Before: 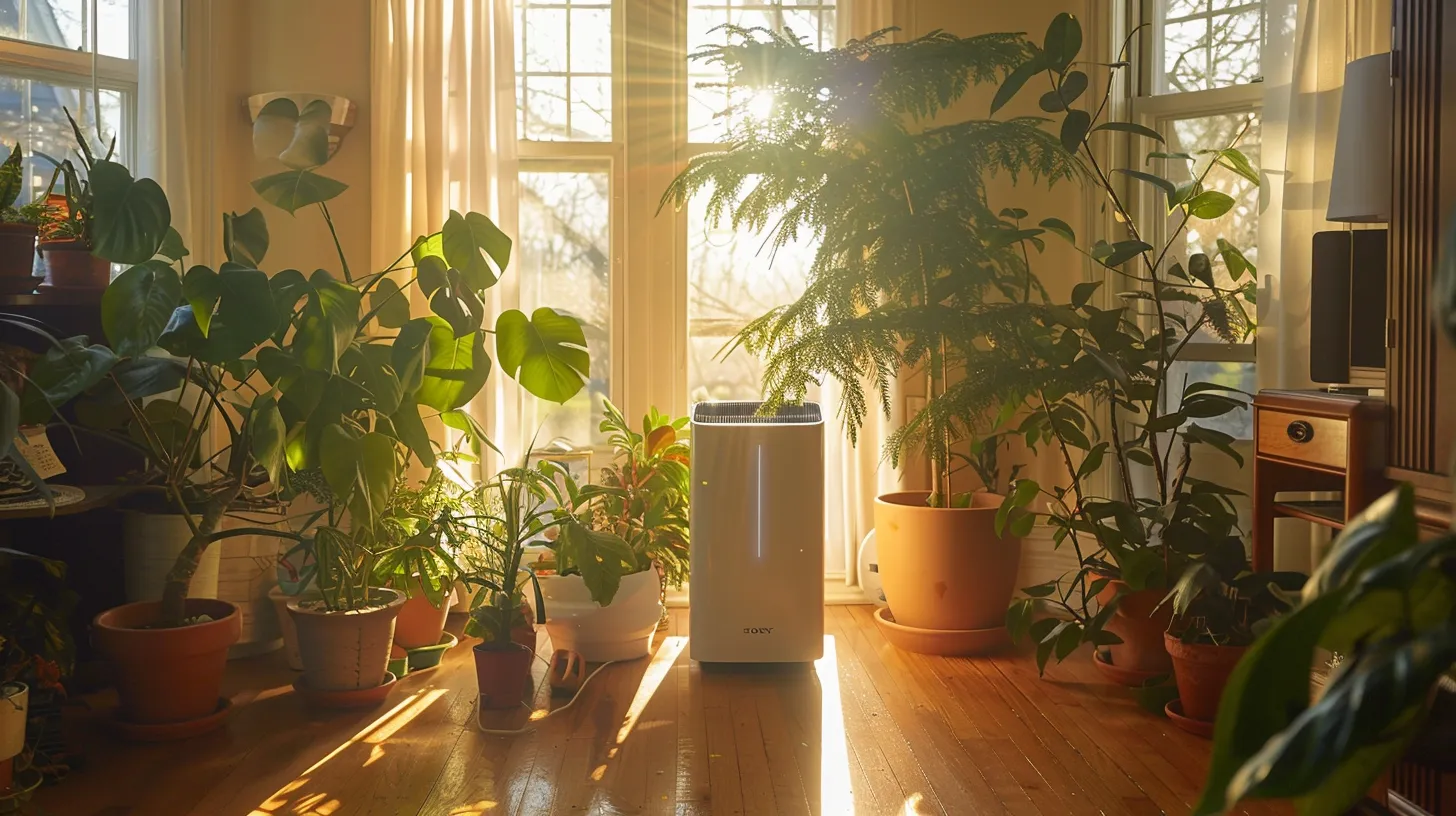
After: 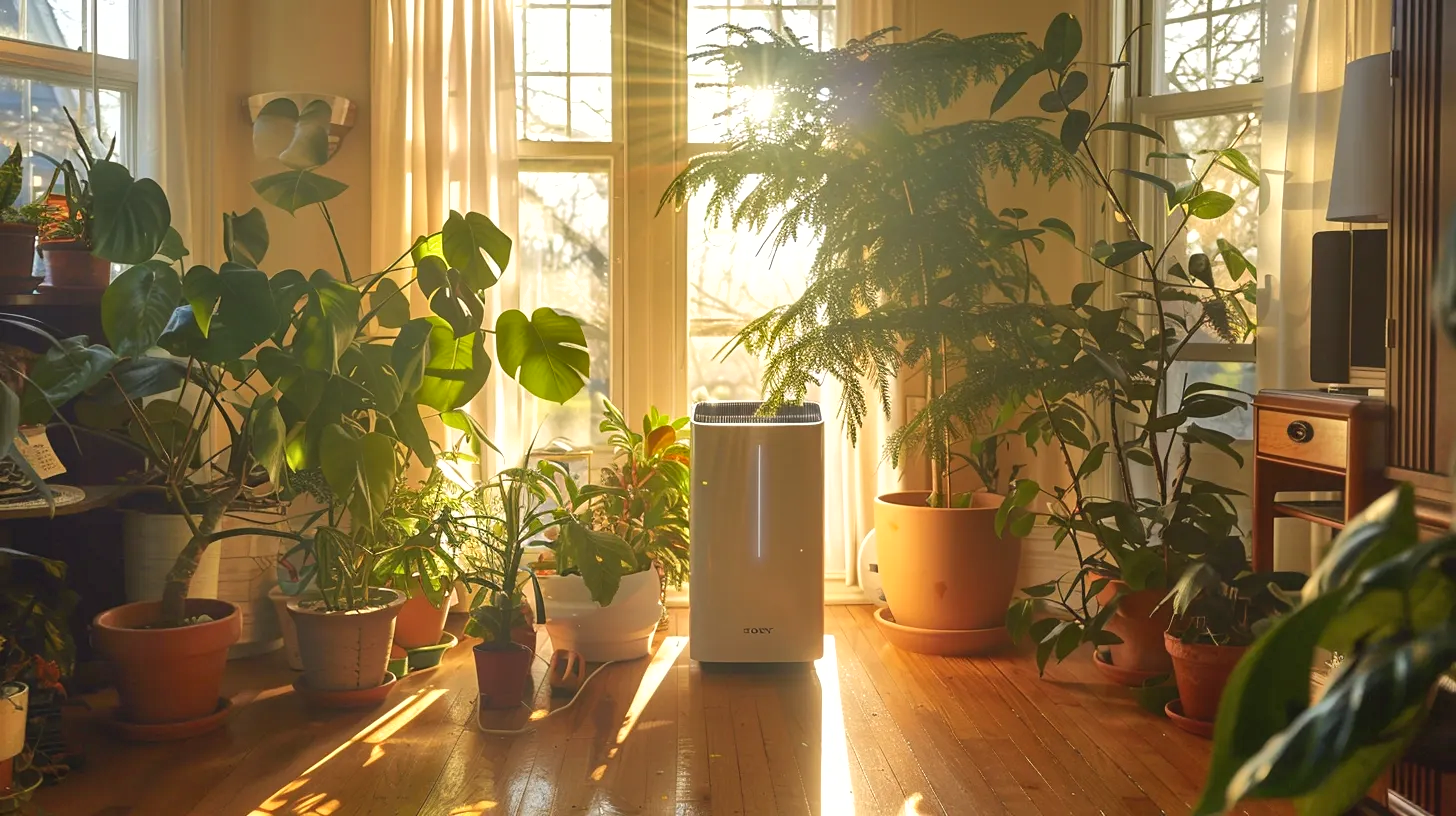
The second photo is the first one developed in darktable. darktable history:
tone equalizer: on, module defaults
exposure: exposure 0.3 EV, compensate highlight preservation false
shadows and highlights: low approximation 0.01, soften with gaussian
